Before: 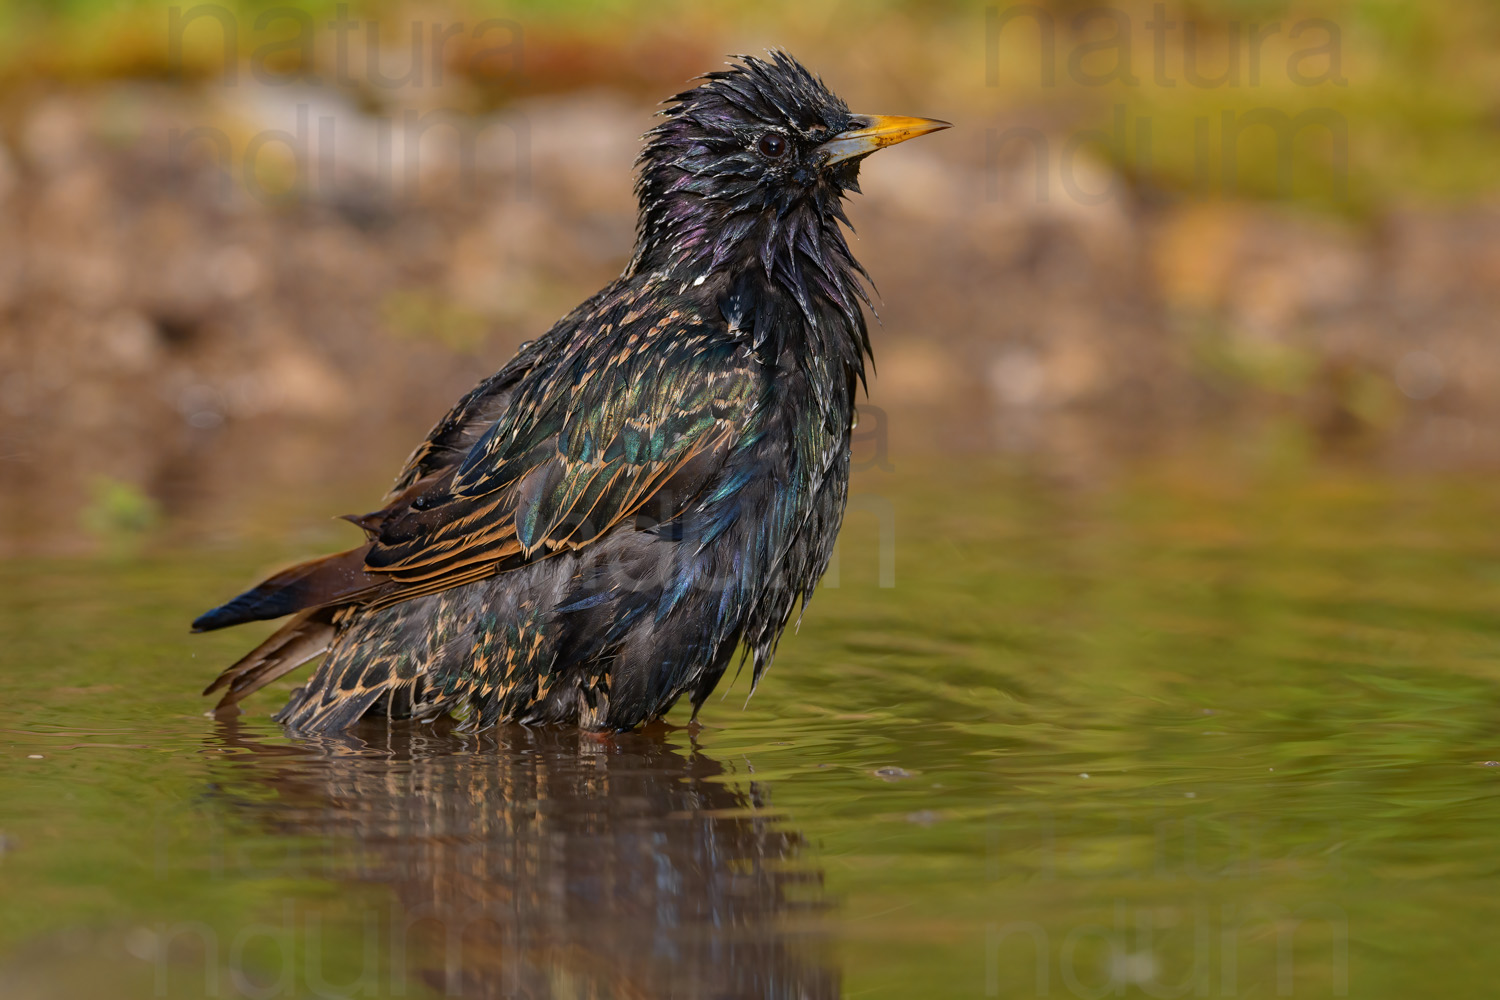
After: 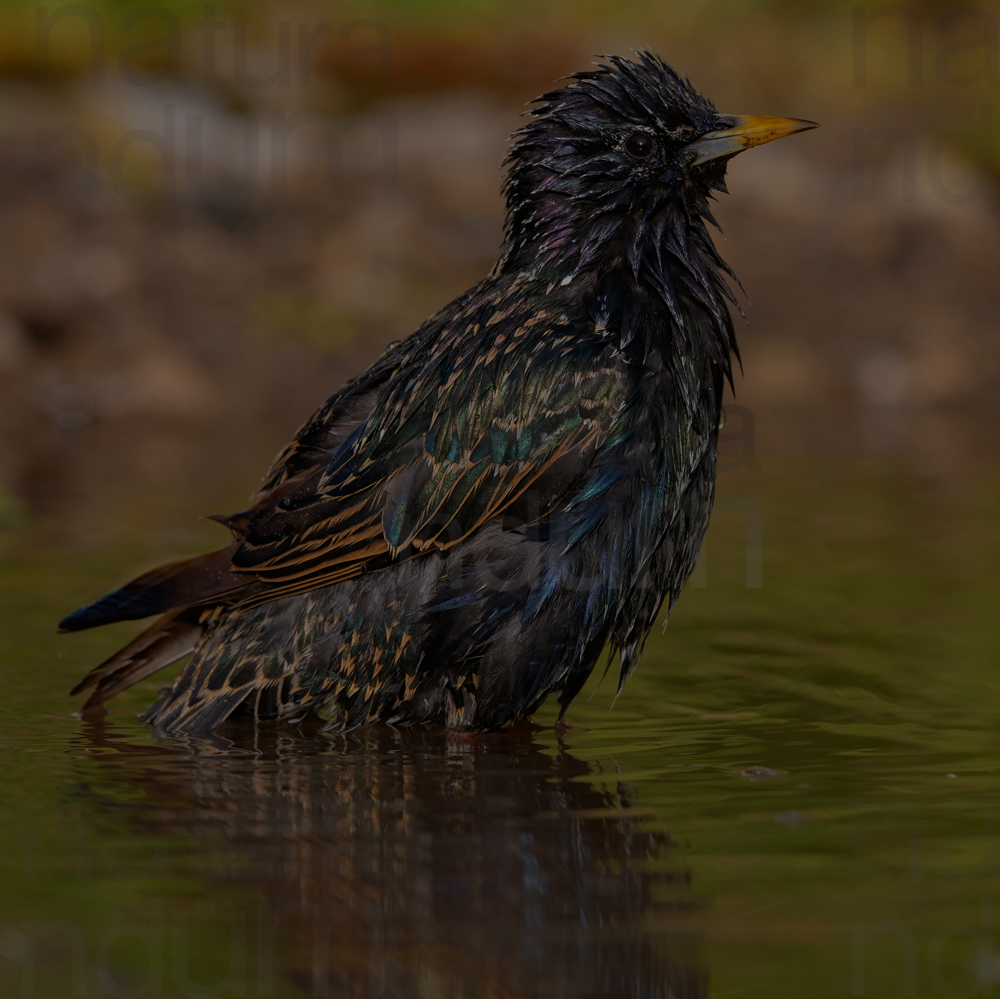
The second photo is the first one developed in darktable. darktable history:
crop and rotate: left 8.881%, right 24.433%
exposure: exposure -1.97 EV, compensate highlight preservation false
